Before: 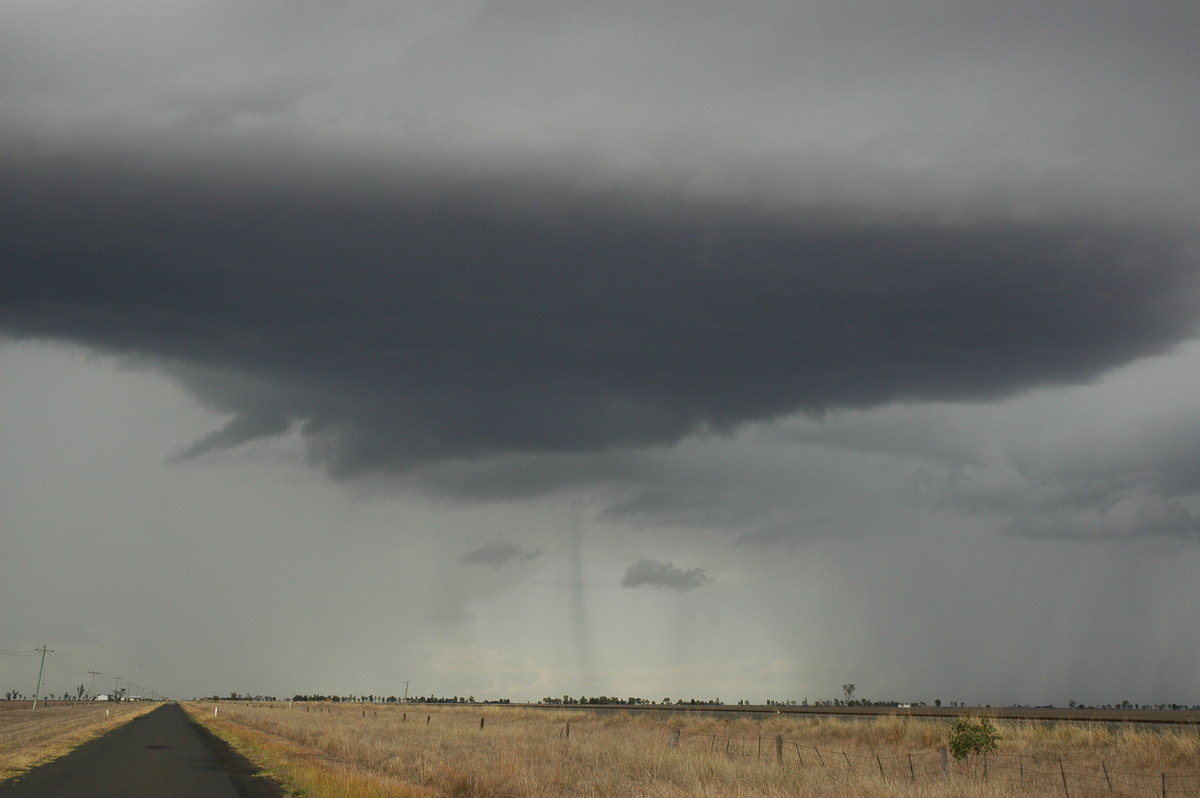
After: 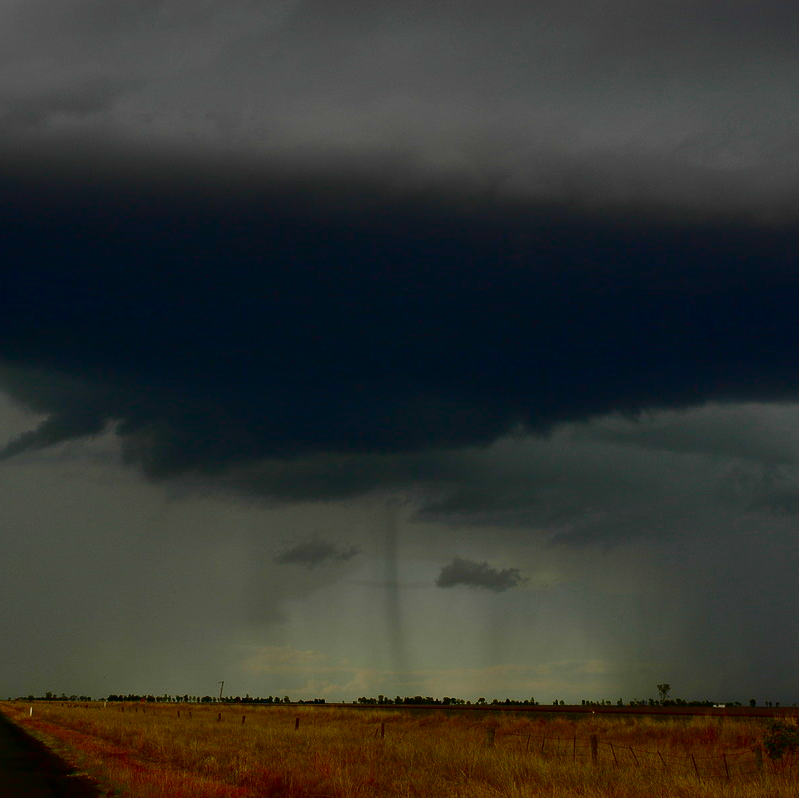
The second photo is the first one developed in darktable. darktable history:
contrast brightness saturation: brightness -1, saturation 1
exposure: exposure 0.496 EV, compensate highlight preservation false
shadows and highlights: shadows 32, highlights -32, soften with gaussian
crop: left 15.419%, right 17.914%
filmic rgb: hardness 4.17
